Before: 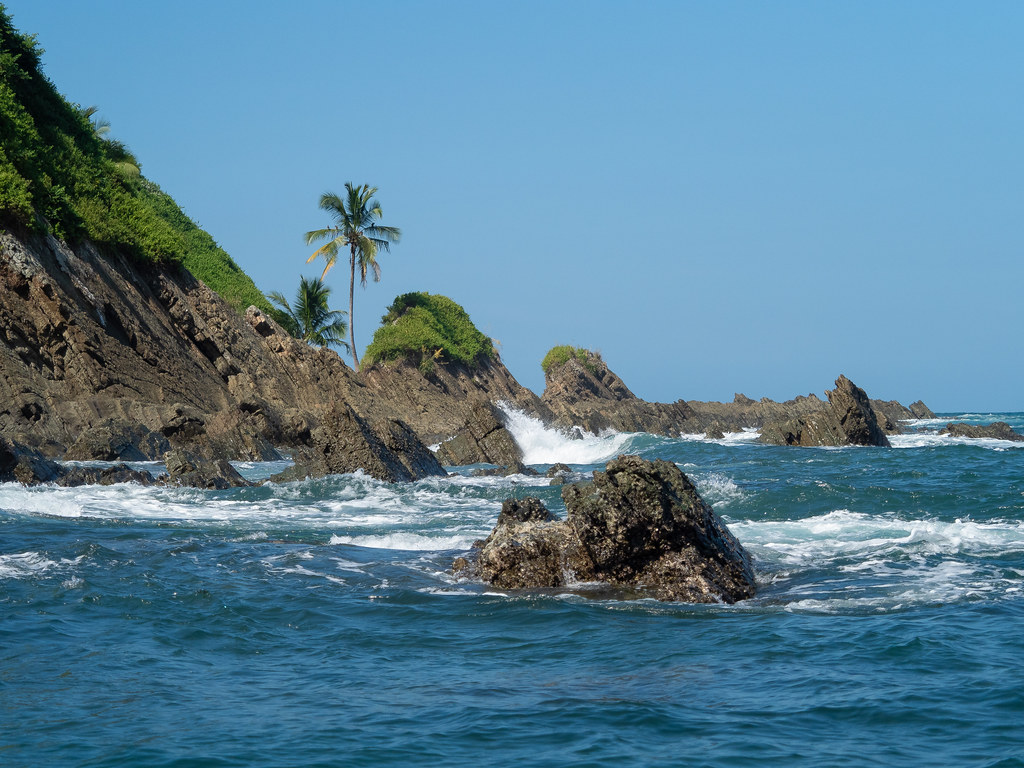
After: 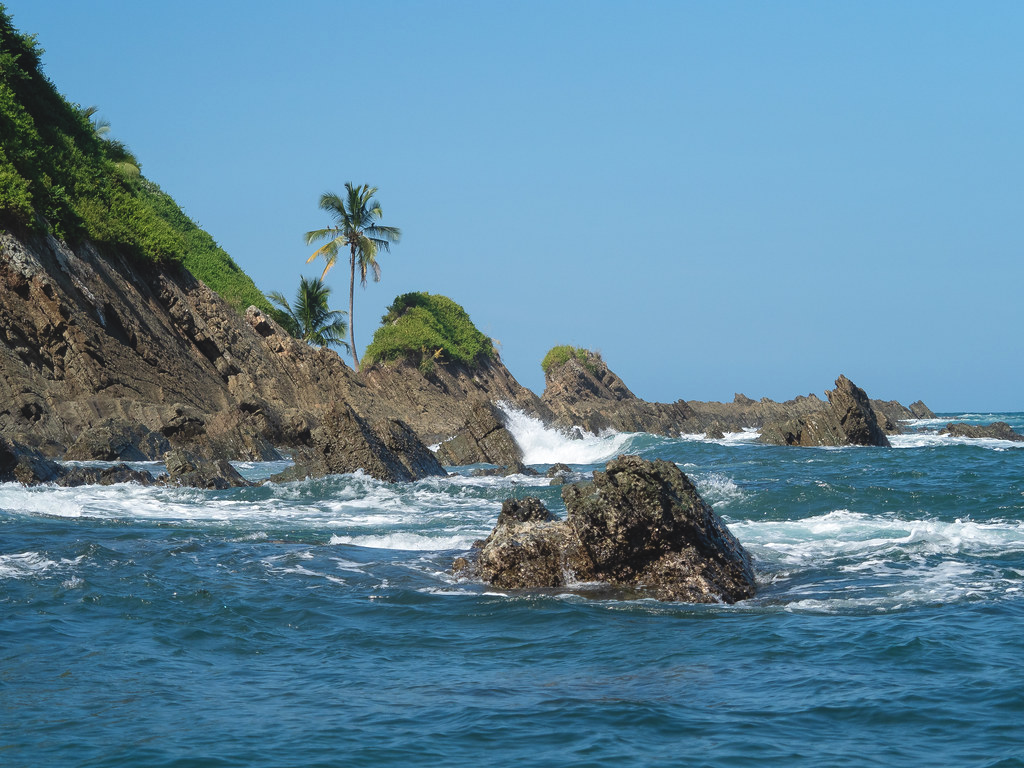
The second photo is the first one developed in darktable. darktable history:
exposure: black level correction -0.007, exposure 0.069 EV, compensate exposure bias true, compensate highlight preservation false
